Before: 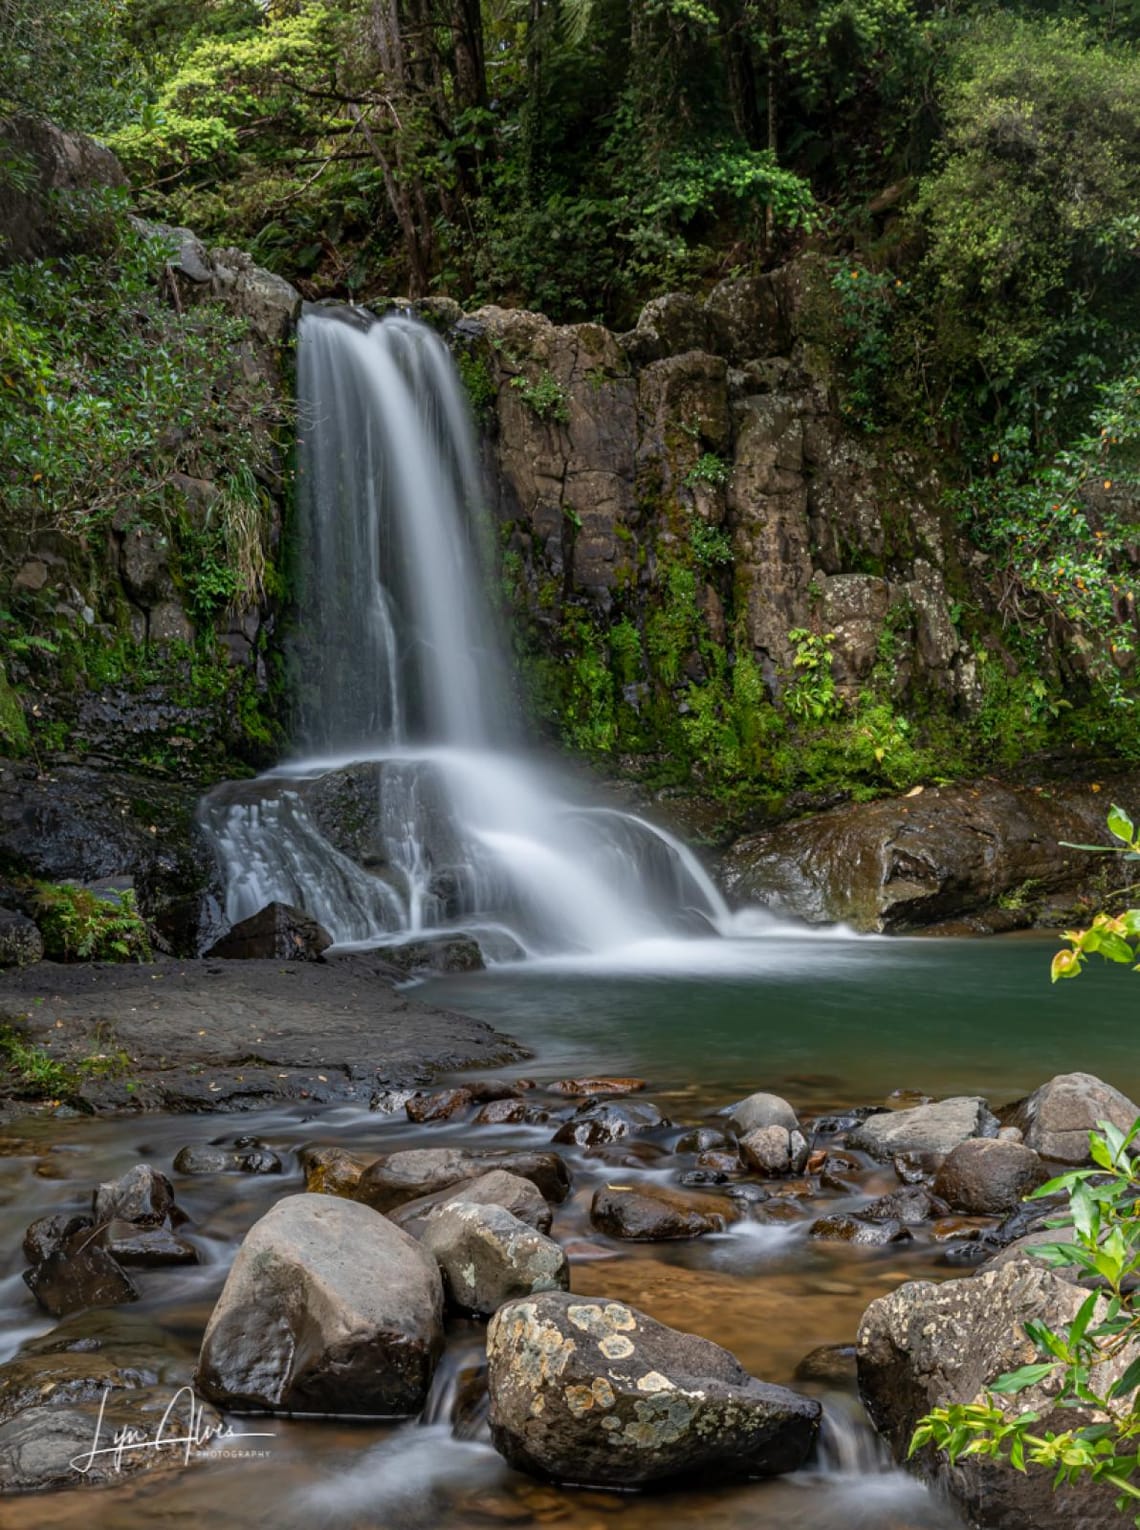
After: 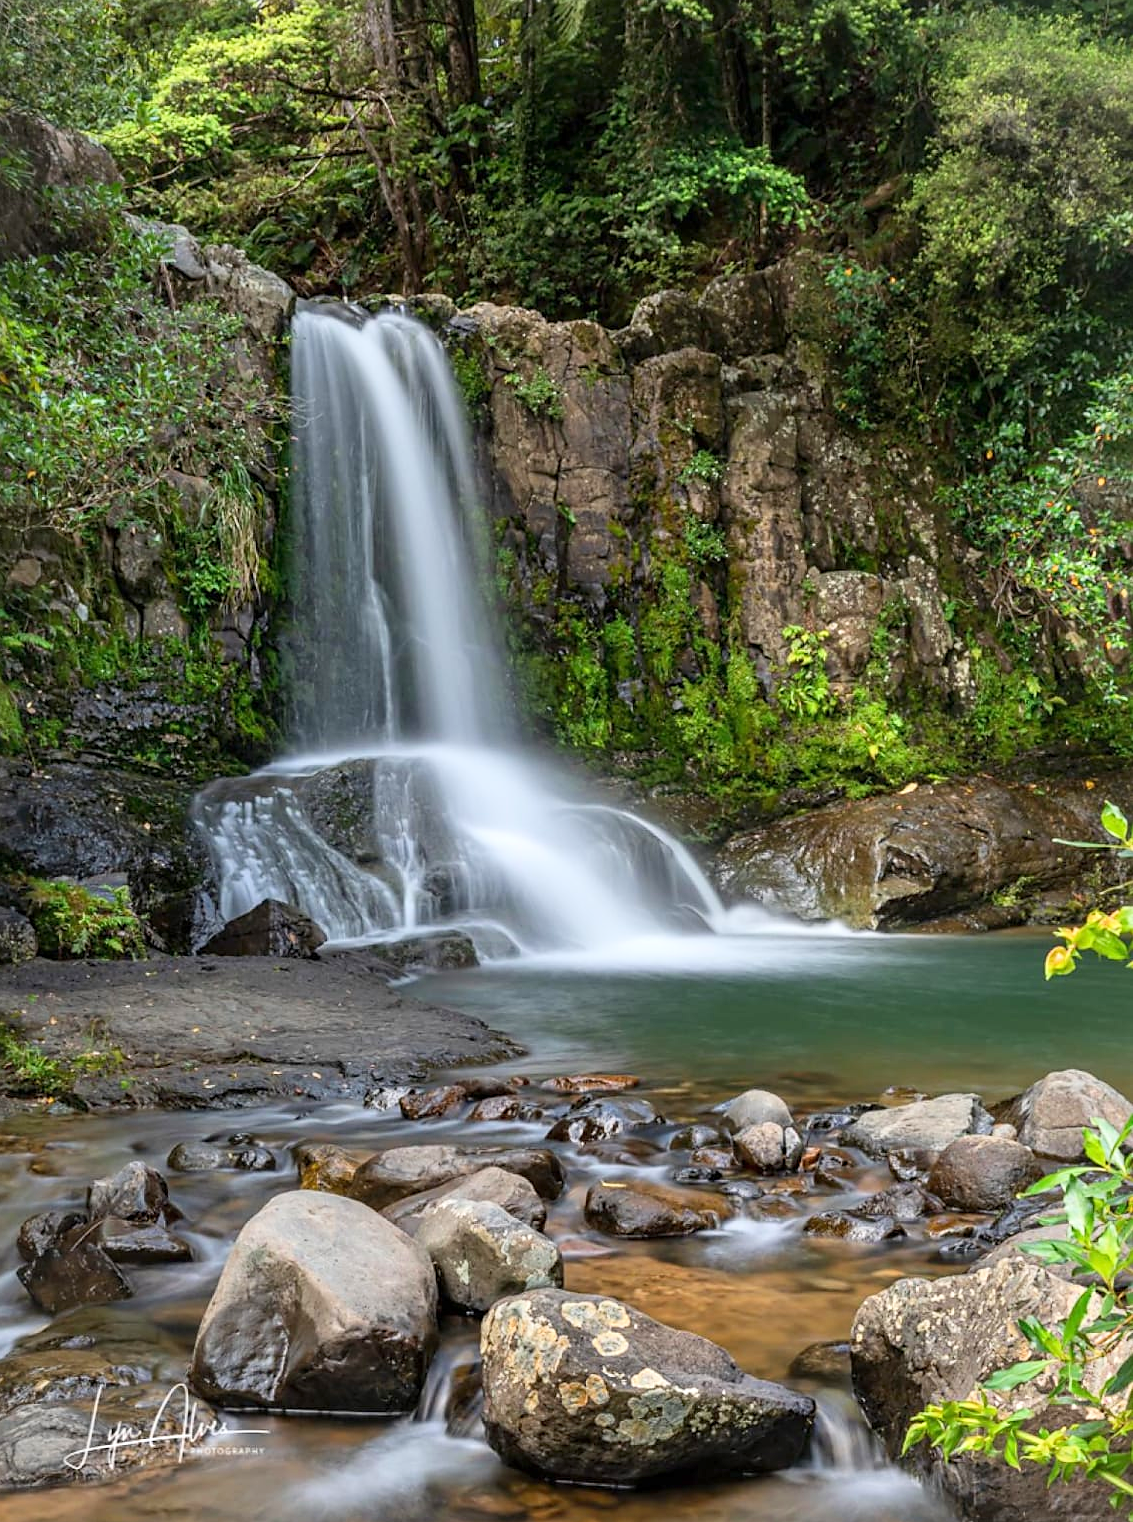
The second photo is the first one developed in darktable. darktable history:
crop and rotate: left 0.591%, top 0.213%, bottom 0.26%
sharpen: radius 1.814, amount 0.399, threshold 1.624
exposure: exposure 0.17 EV, compensate highlight preservation false
base curve: curves: ch0 [(0, 0) (0.204, 0.334) (0.55, 0.733) (1, 1)]
